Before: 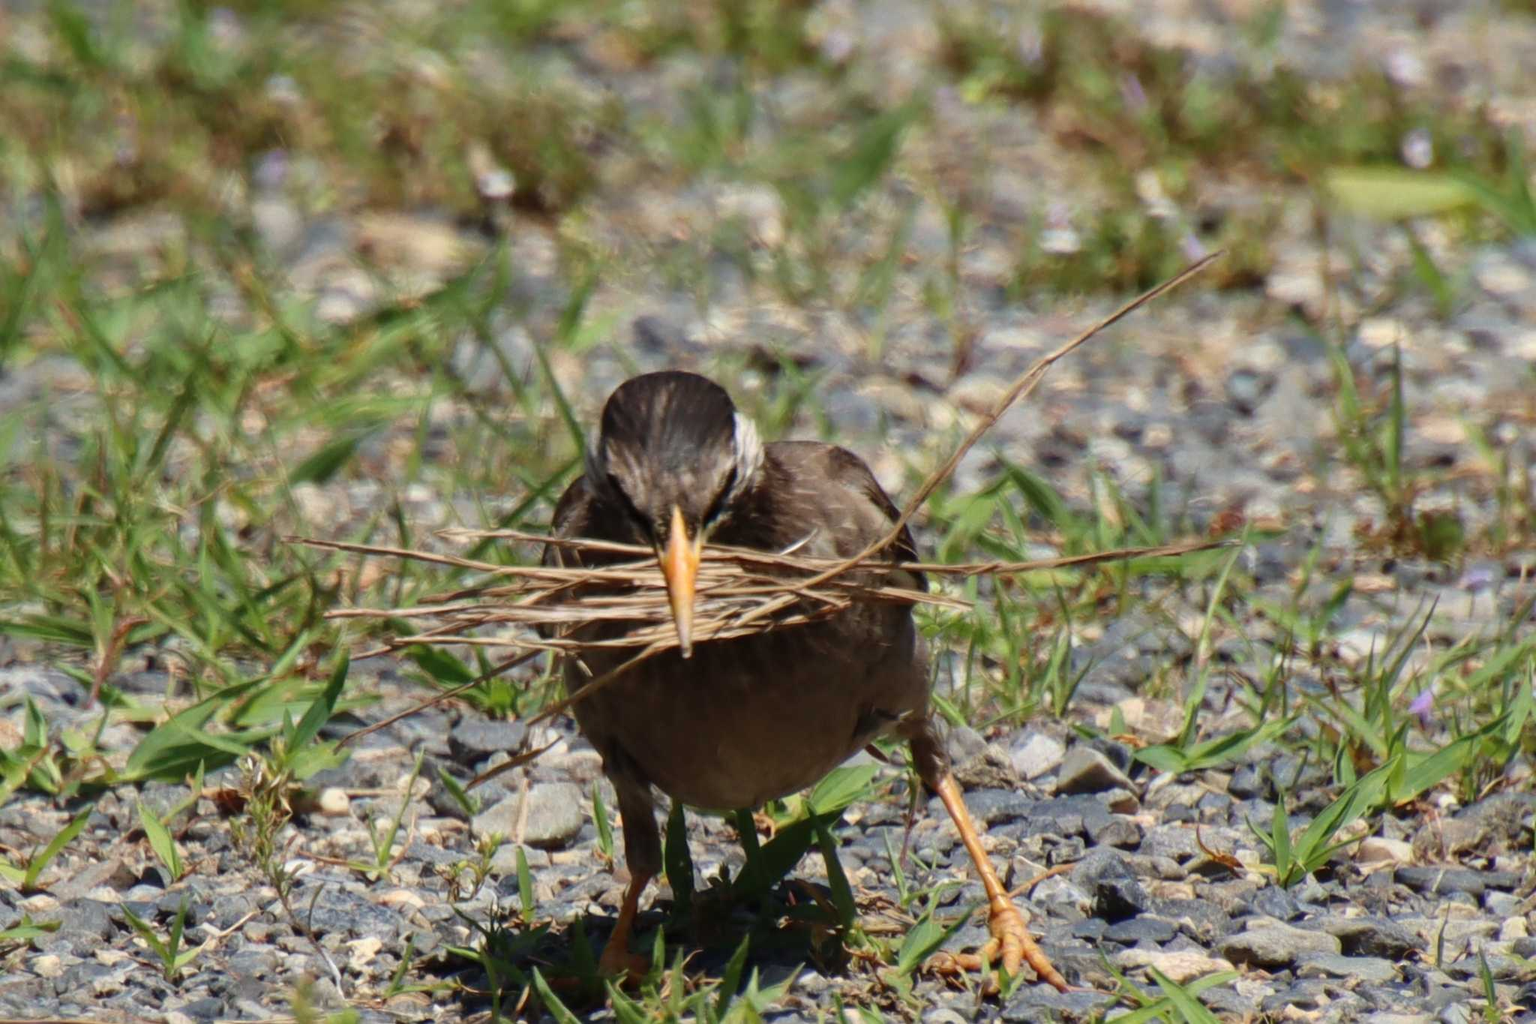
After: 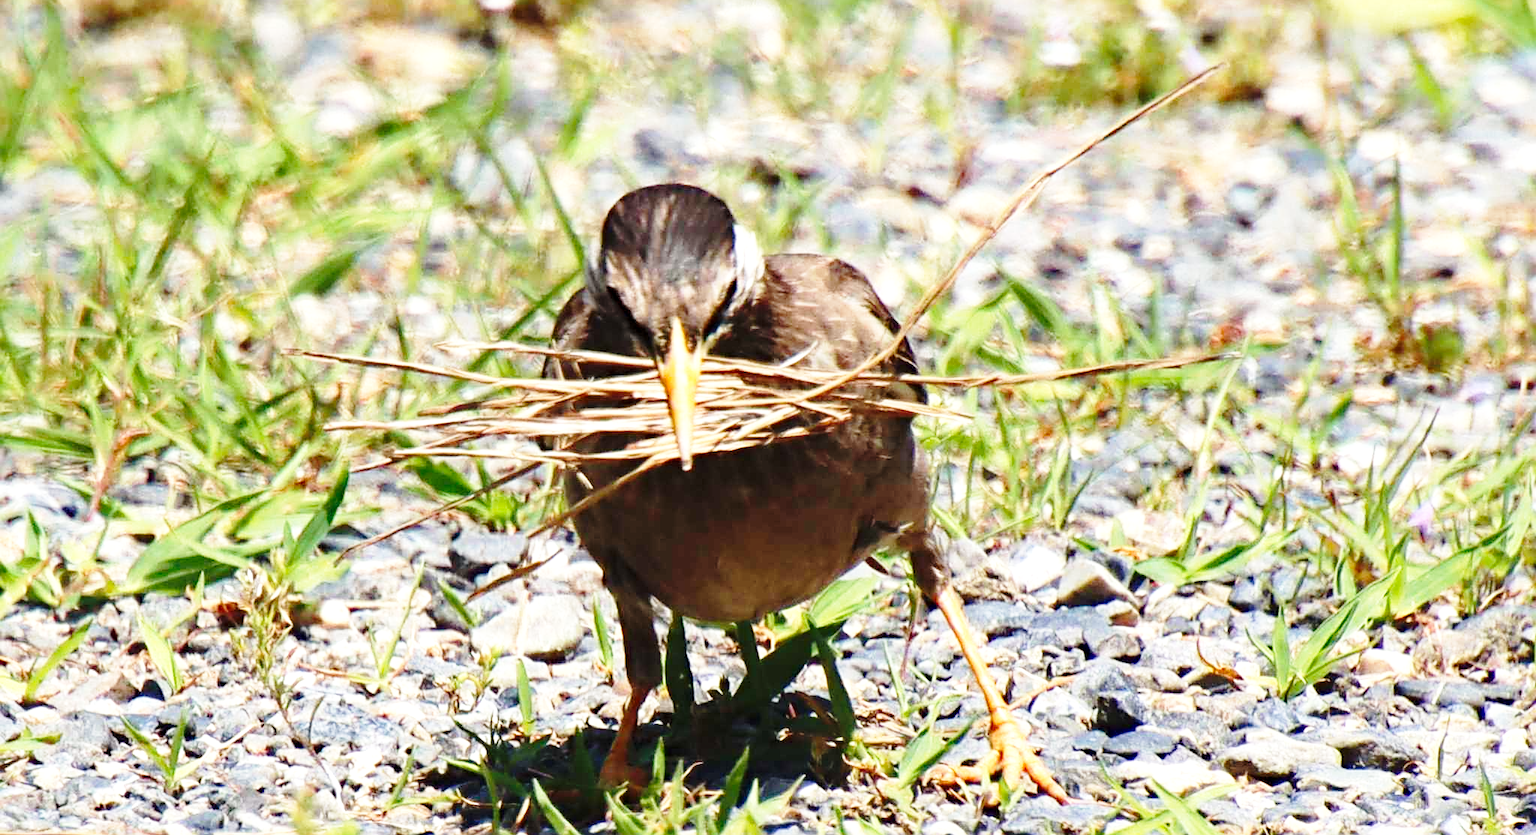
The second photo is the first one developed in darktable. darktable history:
crop and rotate: top 18.381%
haze removal: compatibility mode true, adaptive false
base curve: curves: ch0 [(0, 0) (0.028, 0.03) (0.121, 0.232) (0.46, 0.748) (0.859, 0.968) (1, 1)], preserve colors none
exposure: black level correction 0, exposure 0.9 EV, compensate highlight preservation false
sharpen: on, module defaults
